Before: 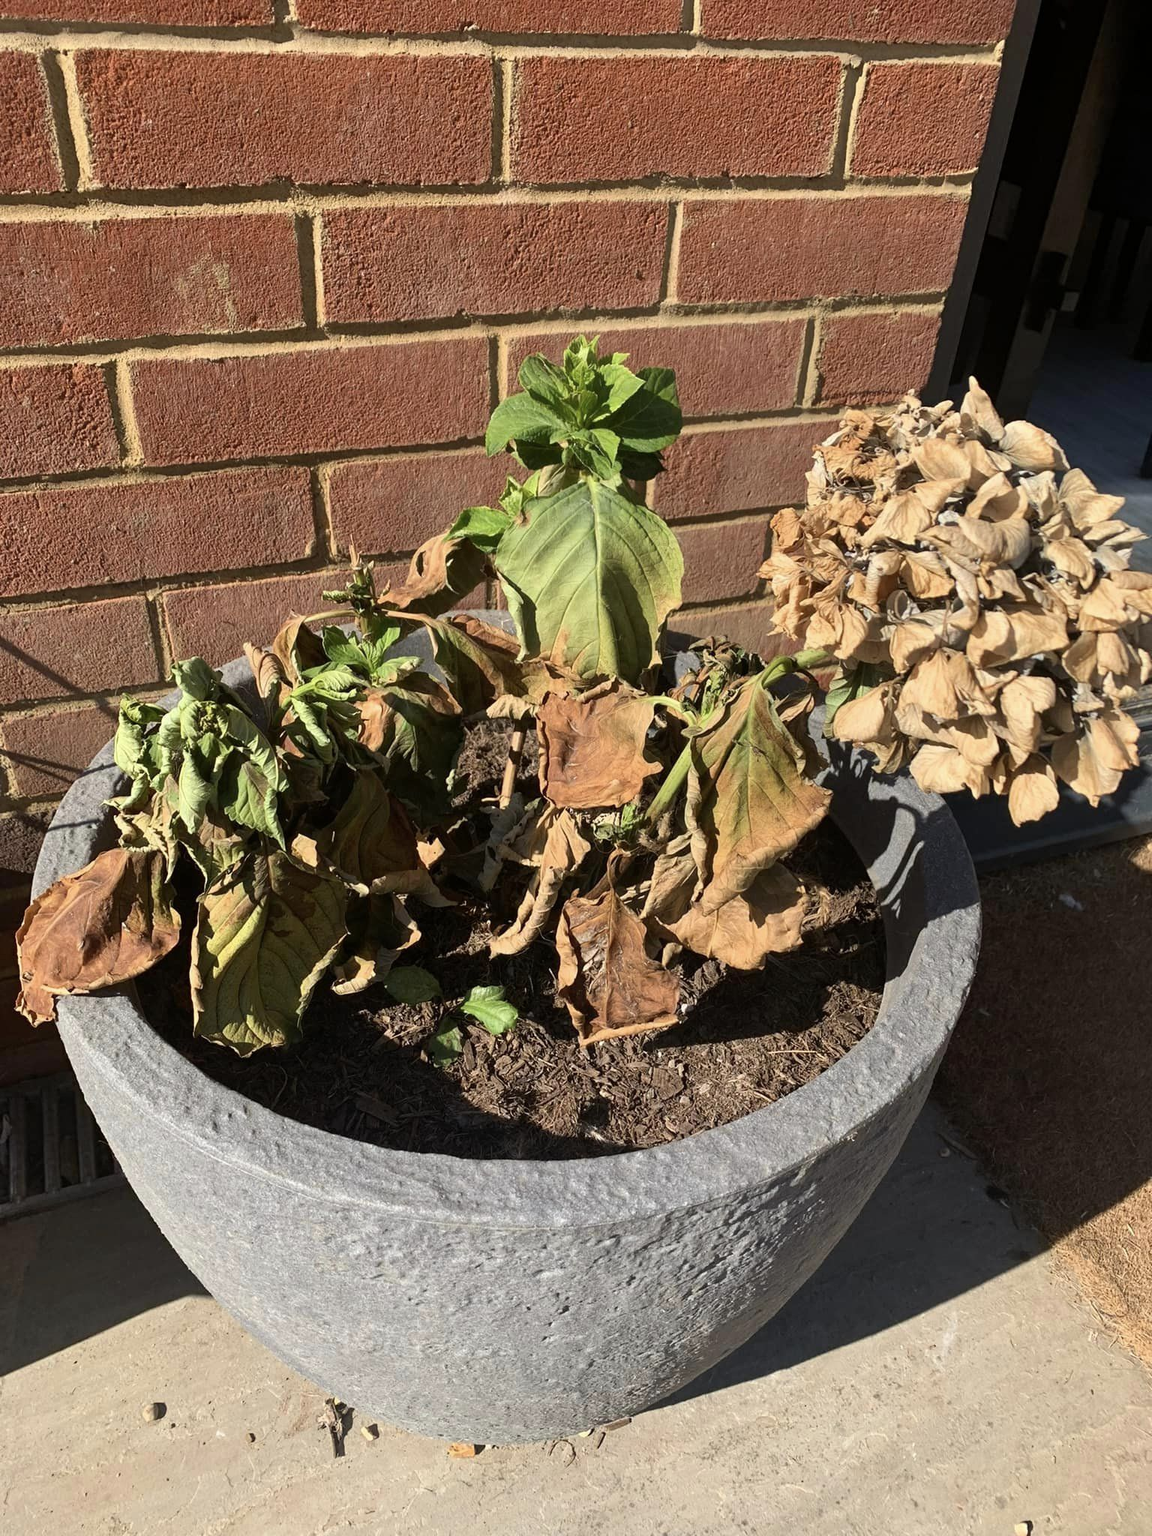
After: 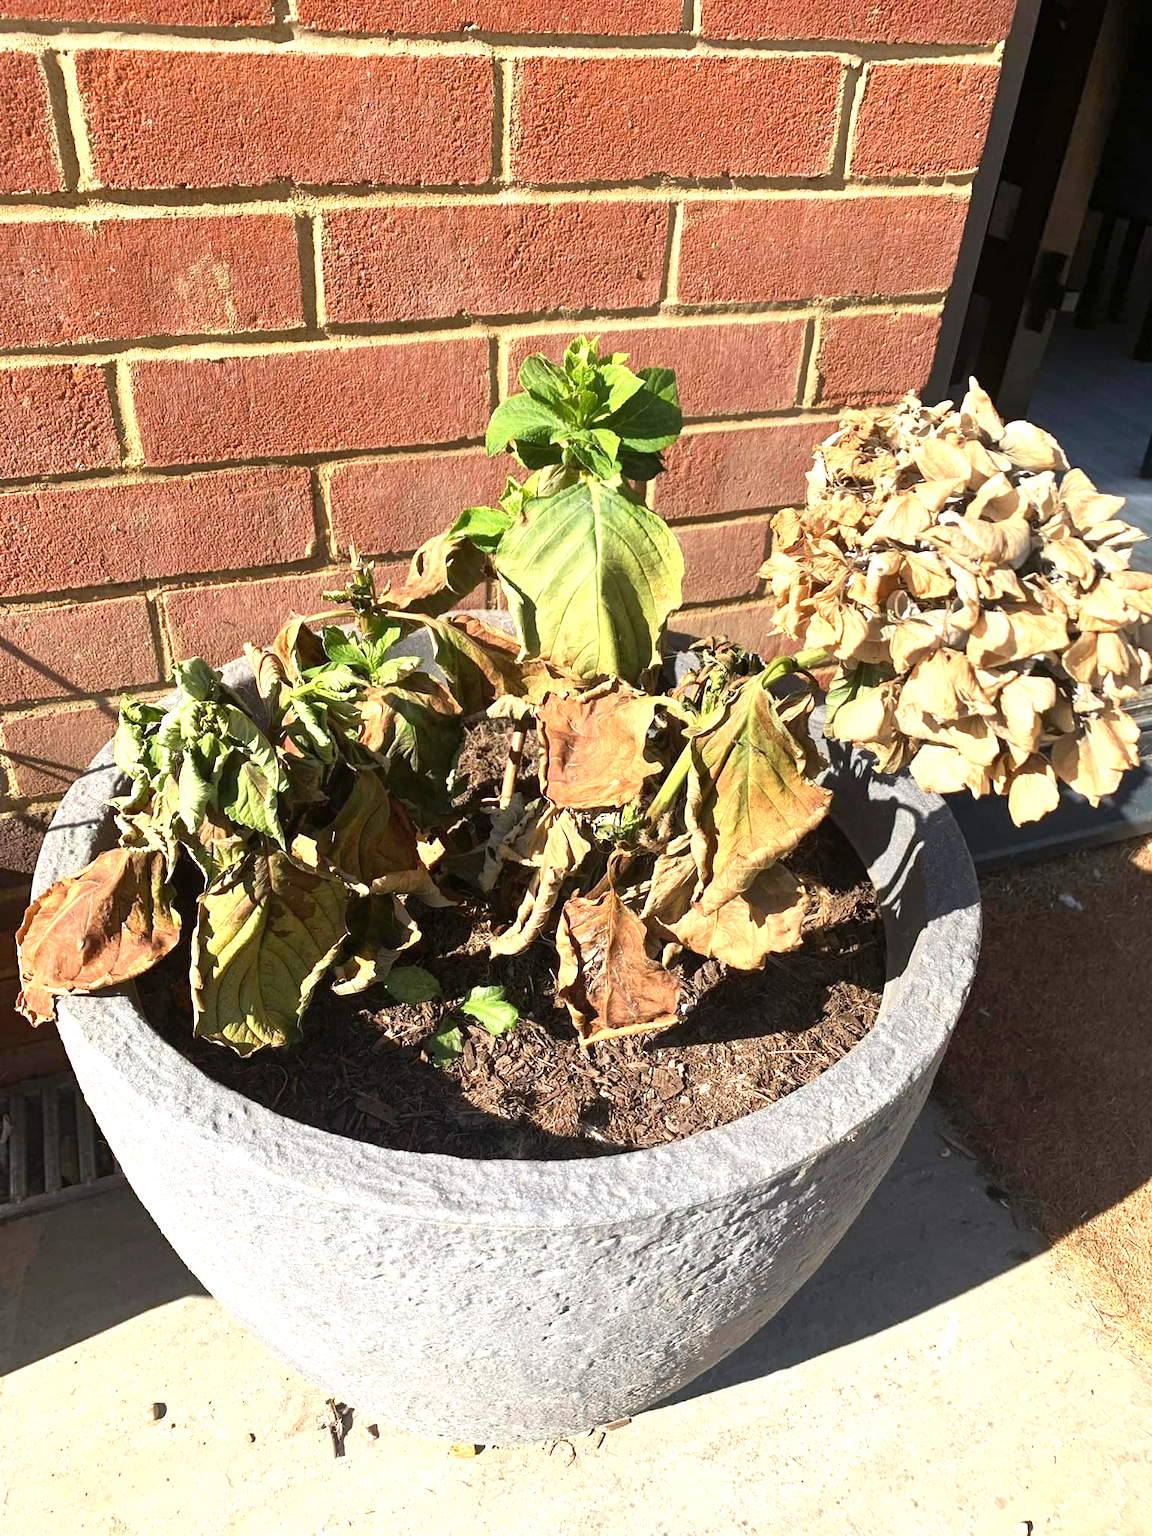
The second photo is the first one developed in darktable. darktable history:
exposure: black level correction 0, exposure 1.012 EV, compensate exposure bias true, compensate highlight preservation false
